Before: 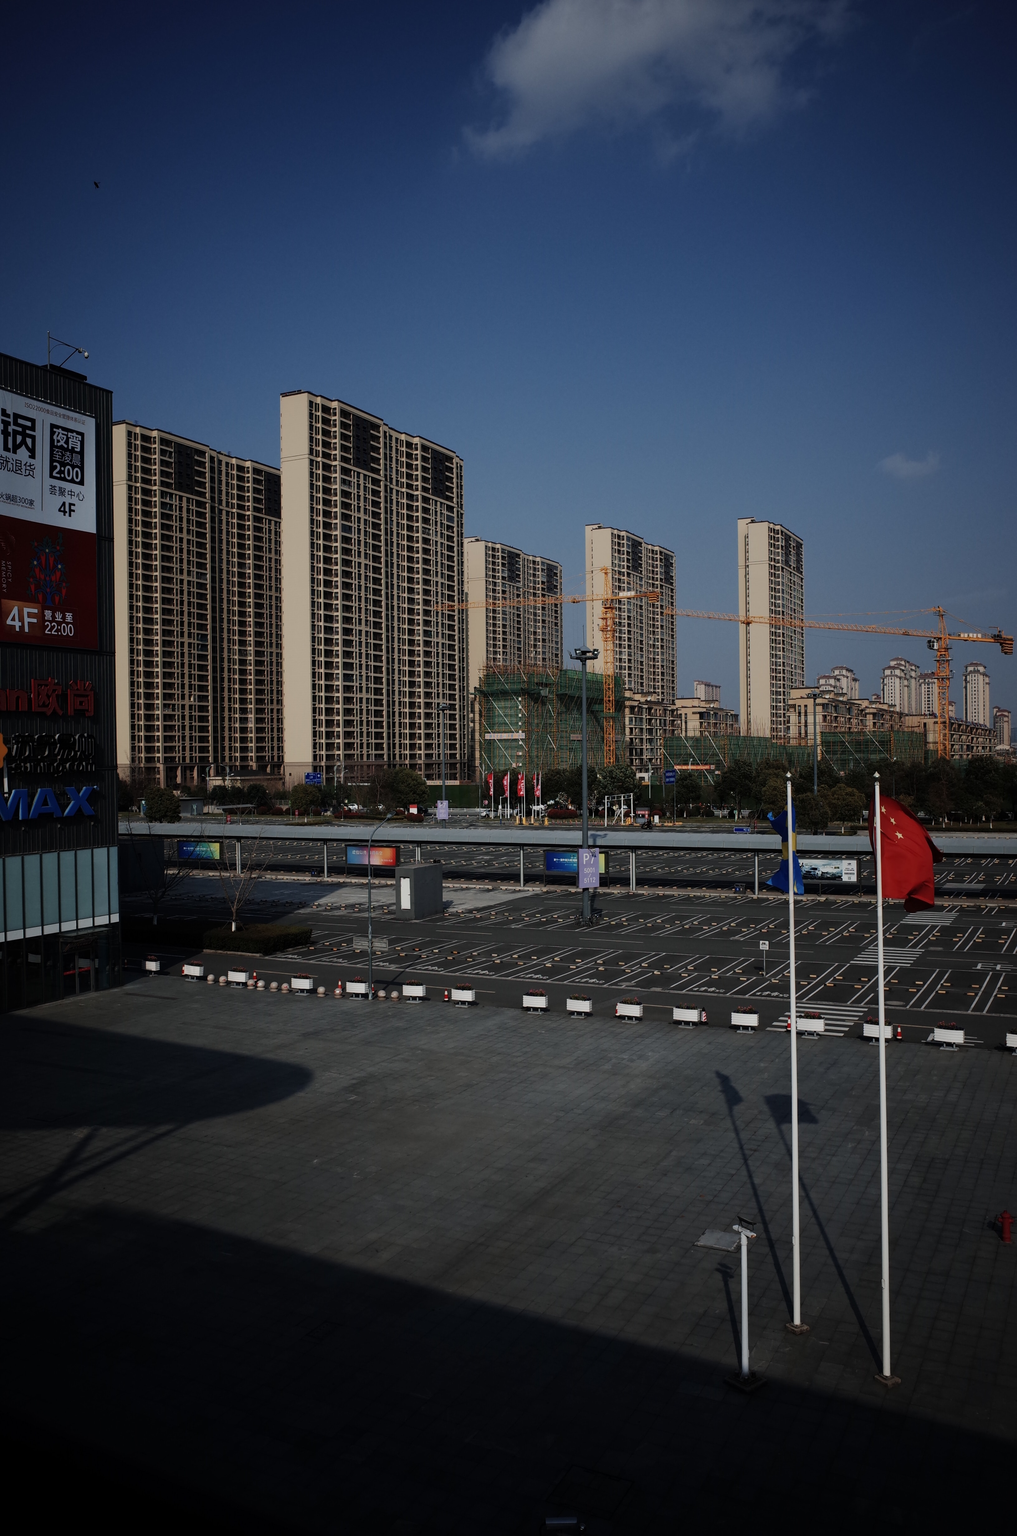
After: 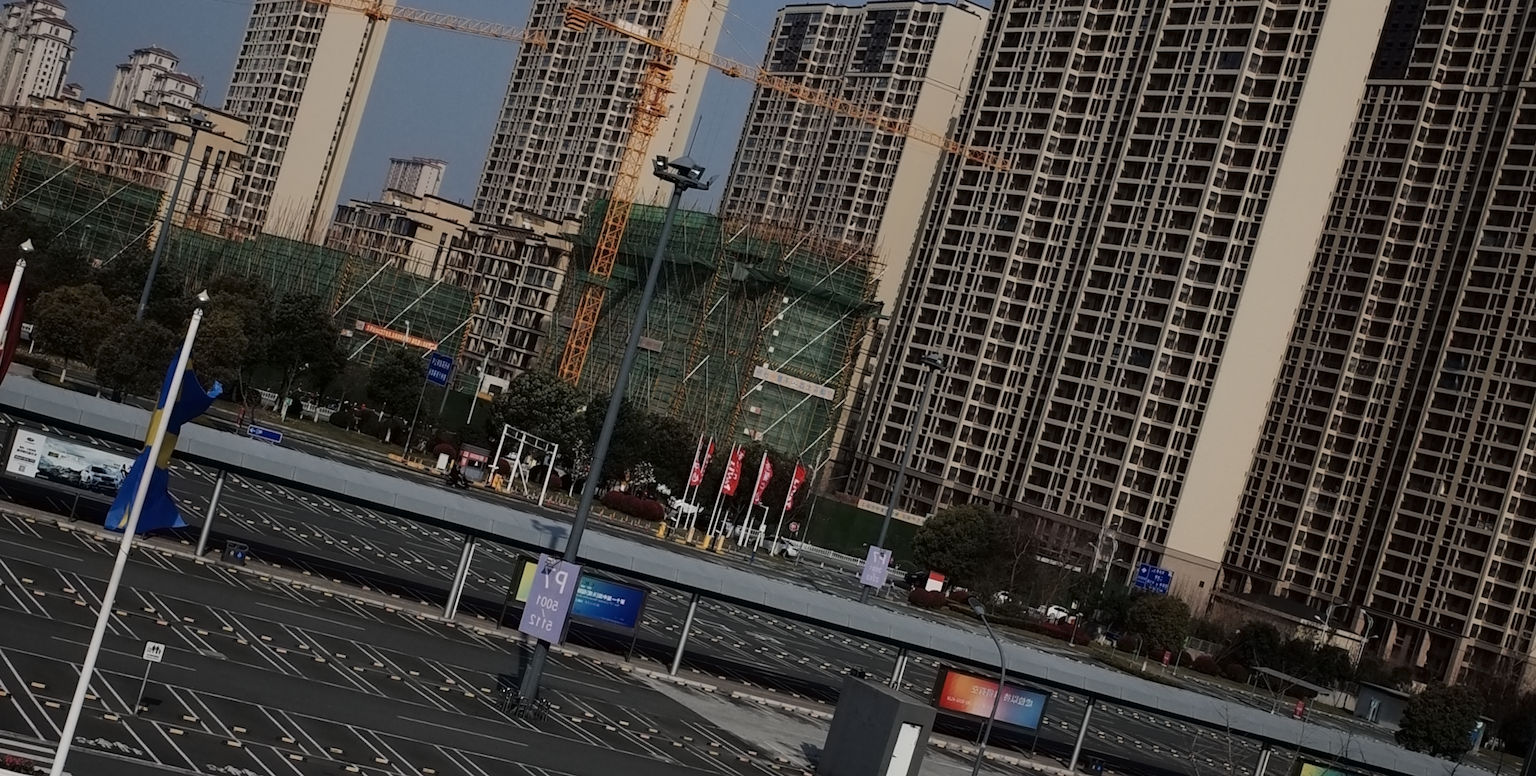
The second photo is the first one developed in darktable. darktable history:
contrast equalizer: y [[0.5 ×6], [0.5 ×6], [0.5 ×6], [0 ×6], [0, 0.039, 0.251, 0.29, 0.293, 0.292]]
crop and rotate: angle 16.12°, top 30.835%, bottom 35.653%
